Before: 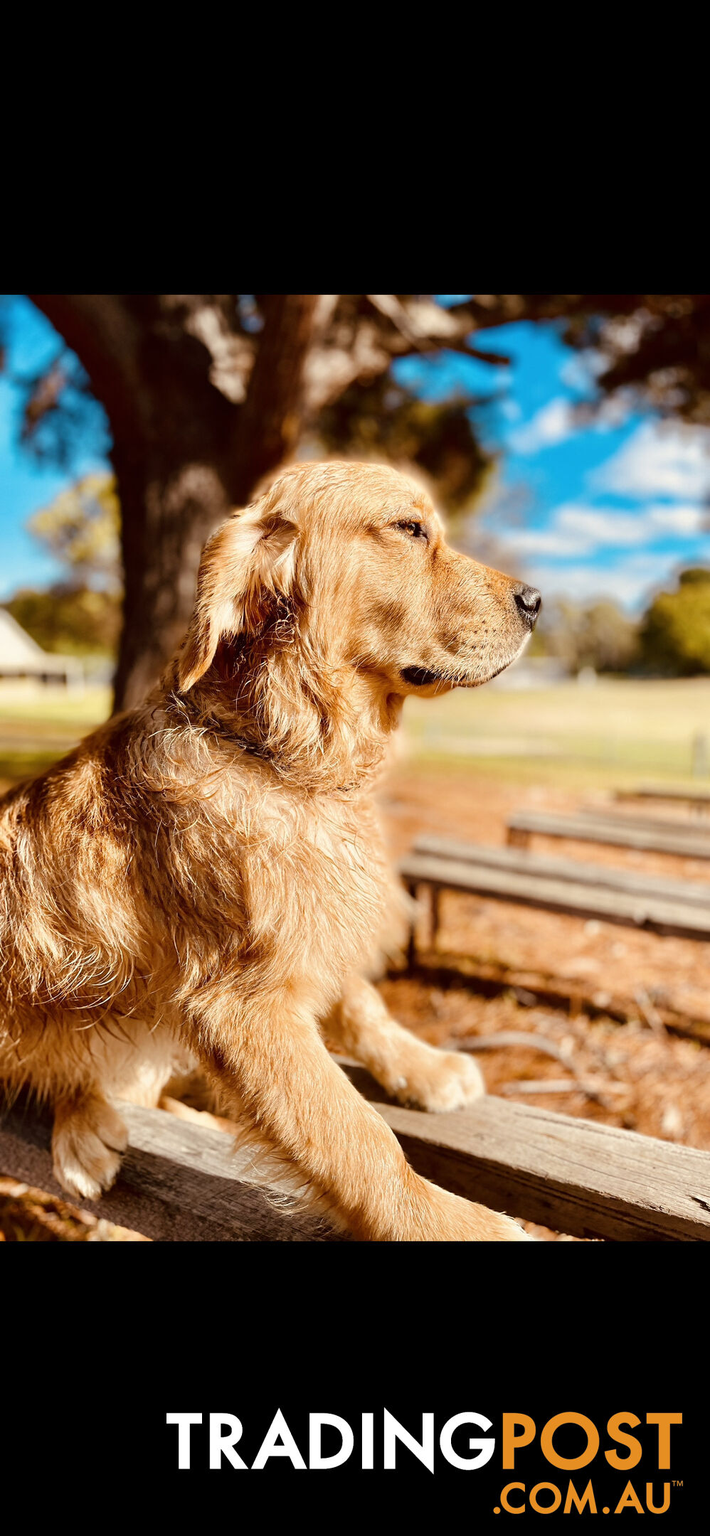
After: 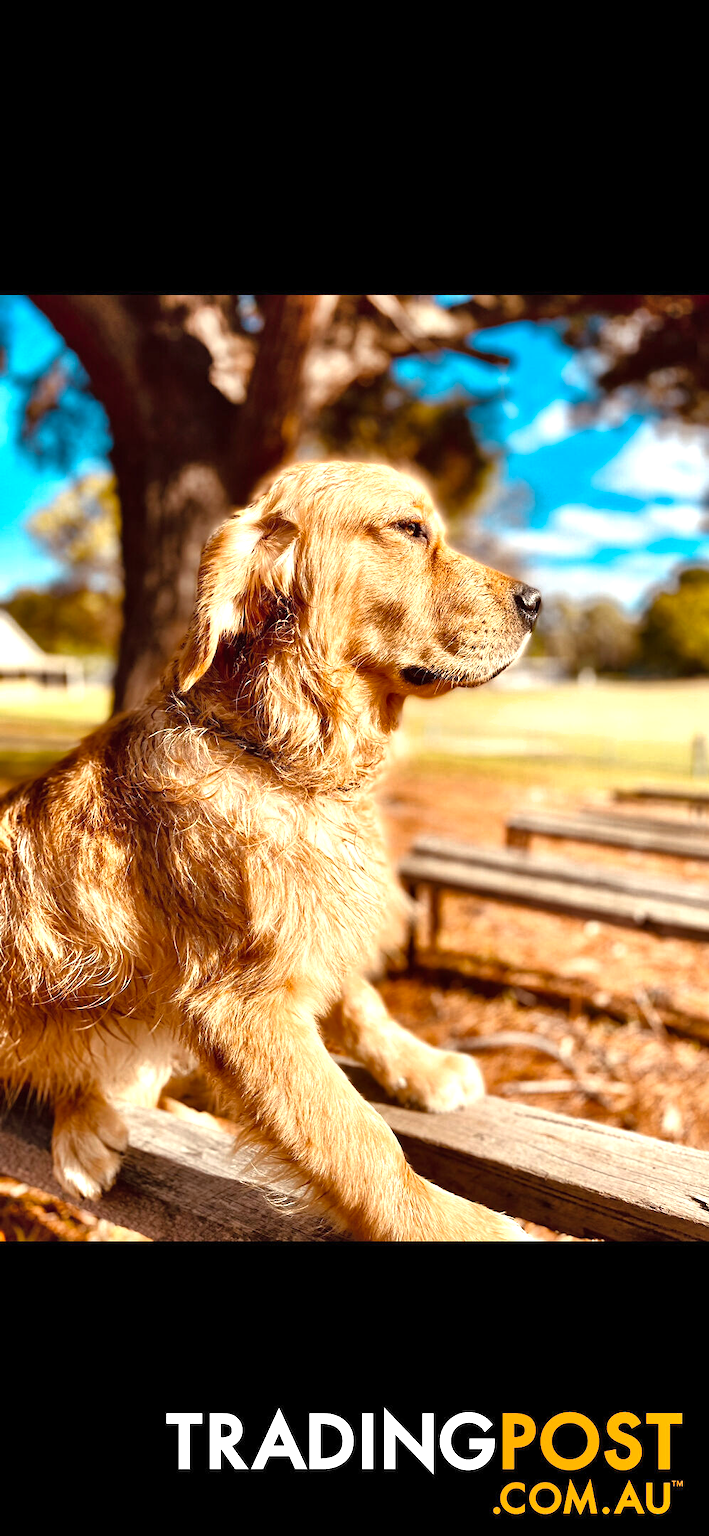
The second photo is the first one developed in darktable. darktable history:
shadows and highlights: shadows 49.06, highlights -40.54, soften with gaussian
tone equalizer: -8 EV 0.001 EV, -7 EV -0.002 EV, -6 EV 0.003 EV, -5 EV -0.035 EV, -4 EV -0.095 EV, -3 EV -0.142 EV, -2 EV 0.234 EV, -1 EV 0.702 EV, +0 EV 0.509 EV, edges refinement/feathering 500, mask exposure compensation -1.57 EV, preserve details no
contrast brightness saturation: contrast 0.05, brightness 0.059, saturation 0.015
